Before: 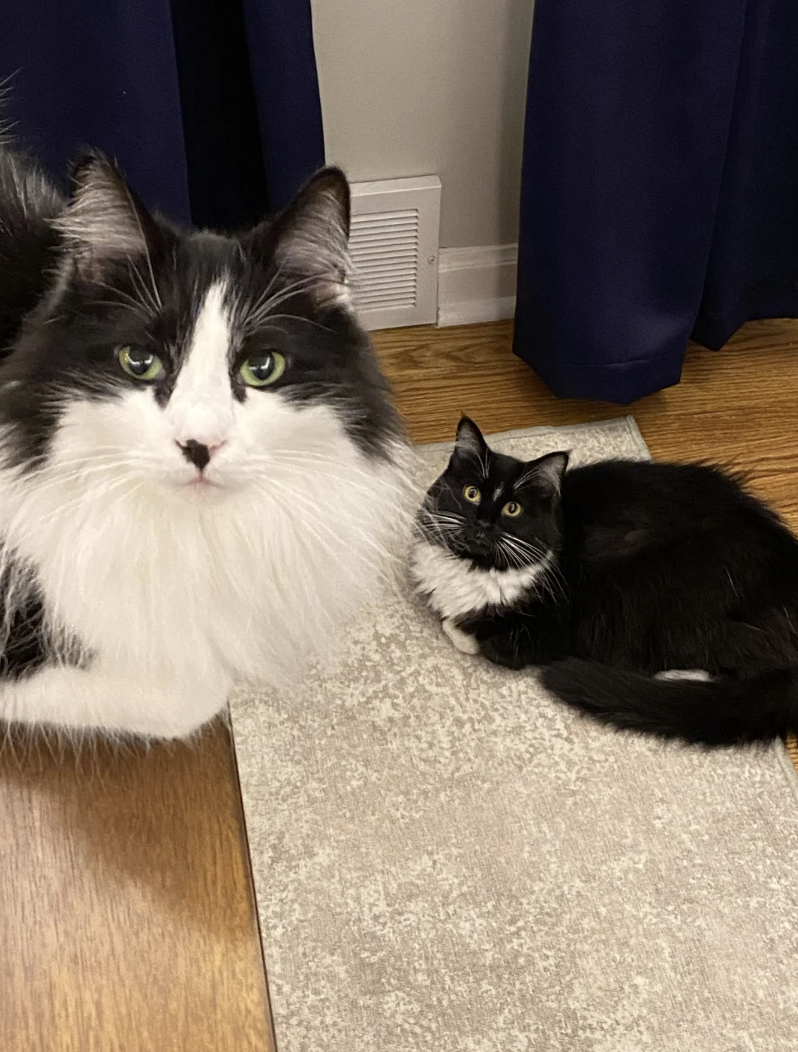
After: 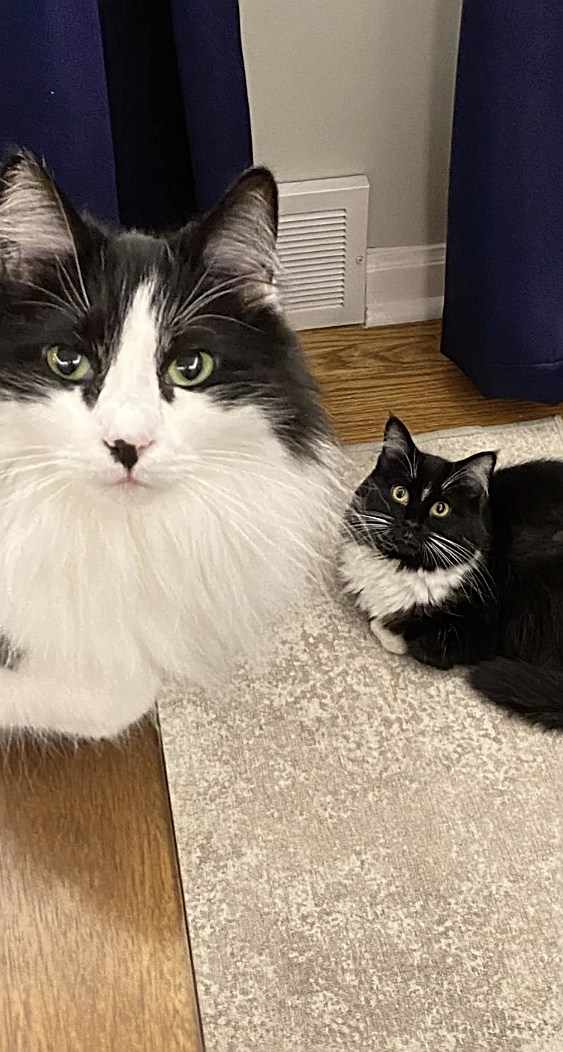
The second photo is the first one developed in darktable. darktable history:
sharpen: on, module defaults
shadows and highlights: shadows 51.72, highlights -28.3, soften with gaussian
crop and rotate: left 9.075%, right 20.364%
